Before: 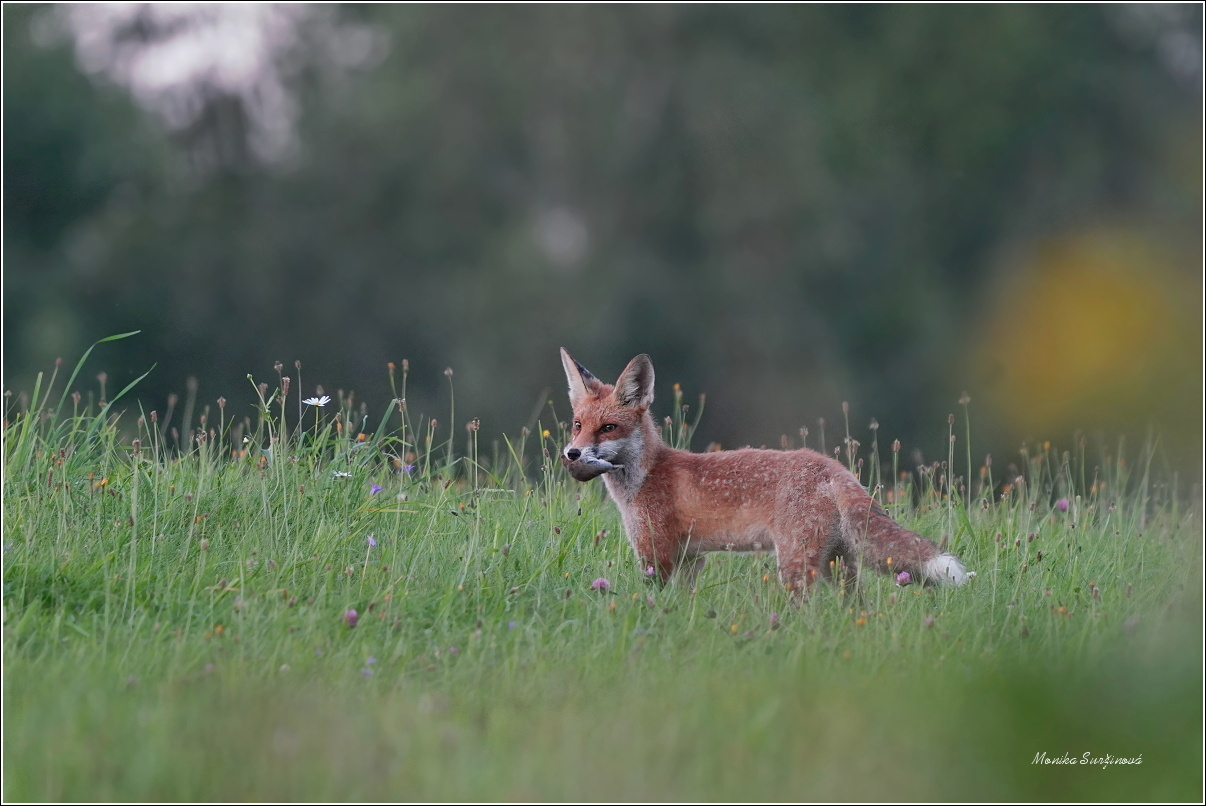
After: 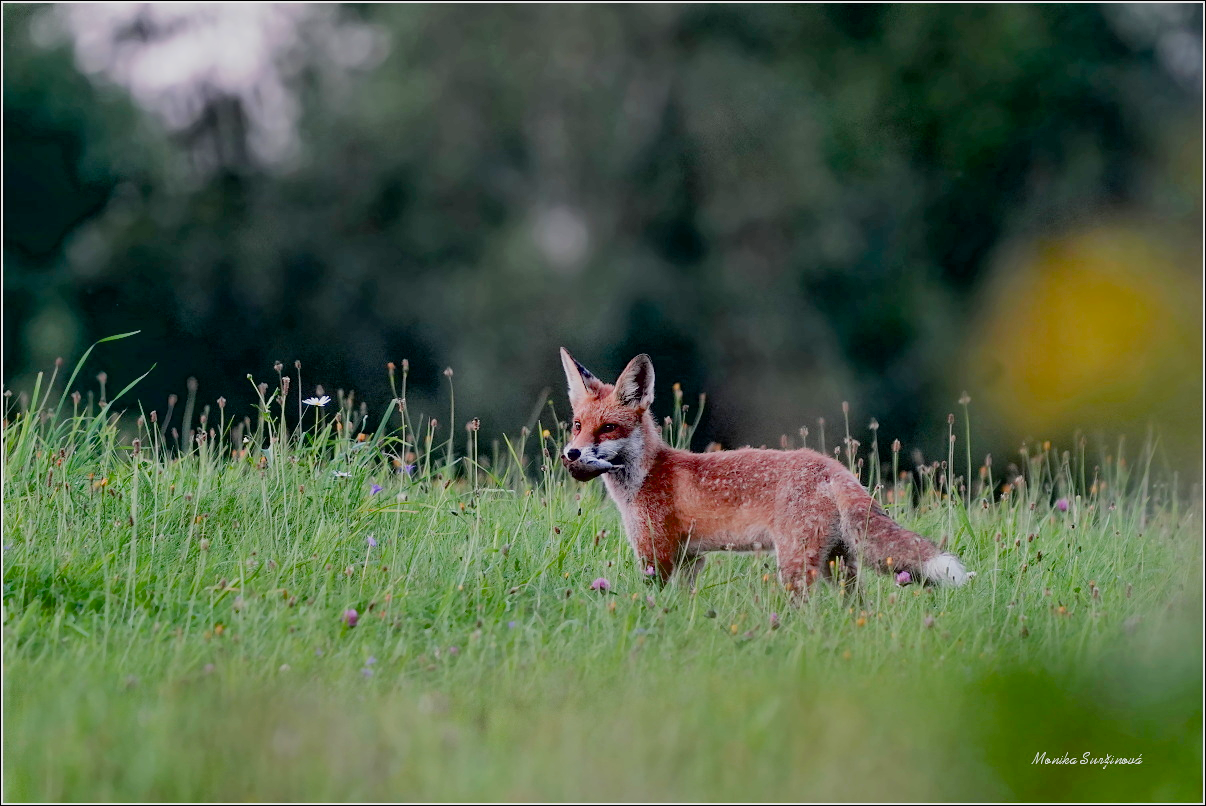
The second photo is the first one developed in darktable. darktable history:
exposure: black level correction 0.041, exposure 0.499 EV, compensate highlight preservation false
filmic rgb: black relative exposure -7.65 EV, white relative exposure 4.56 EV, hardness 3.61, add noise in highlights 0, color science v3 (2019), use custom middle-gray values true, iterations of high-quality reconstruction 0, contrast in highlights soft
